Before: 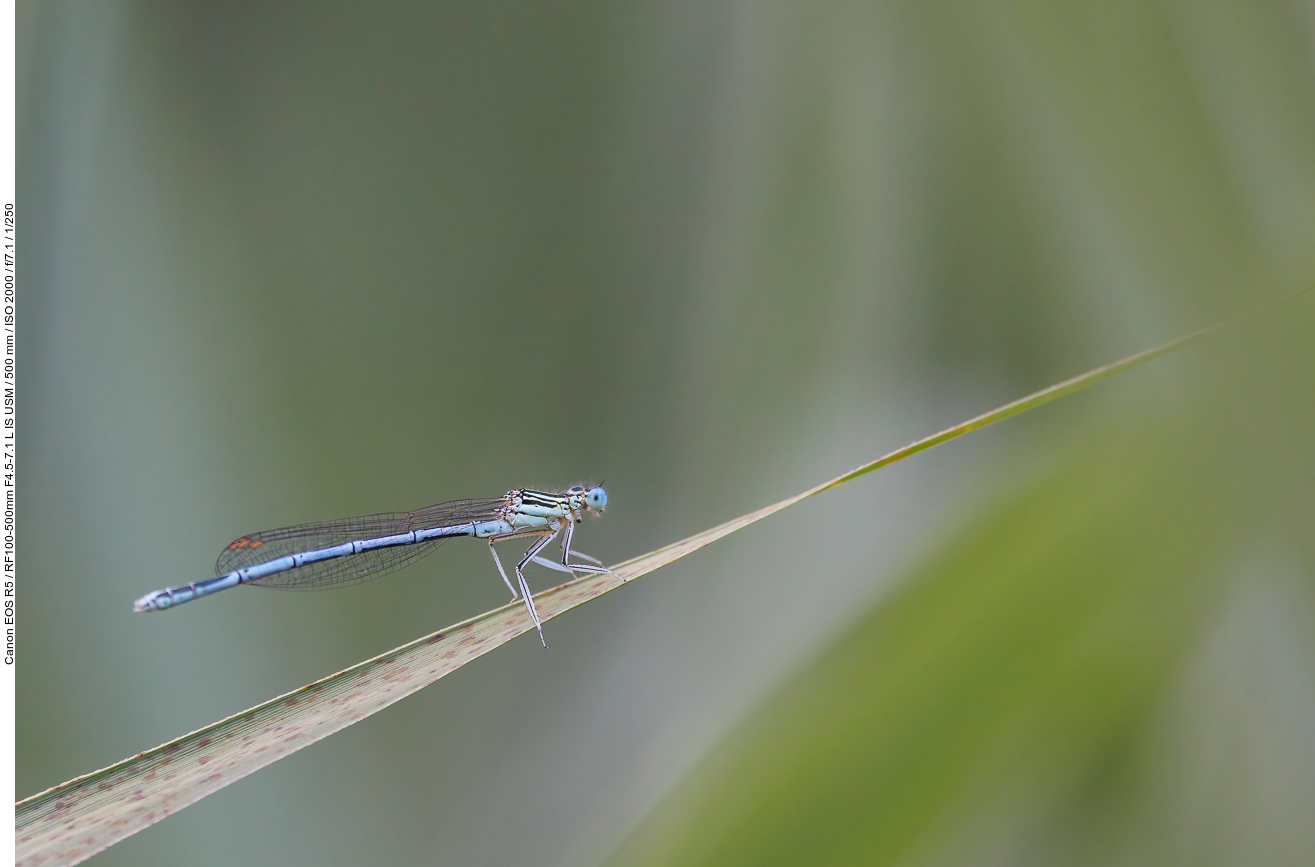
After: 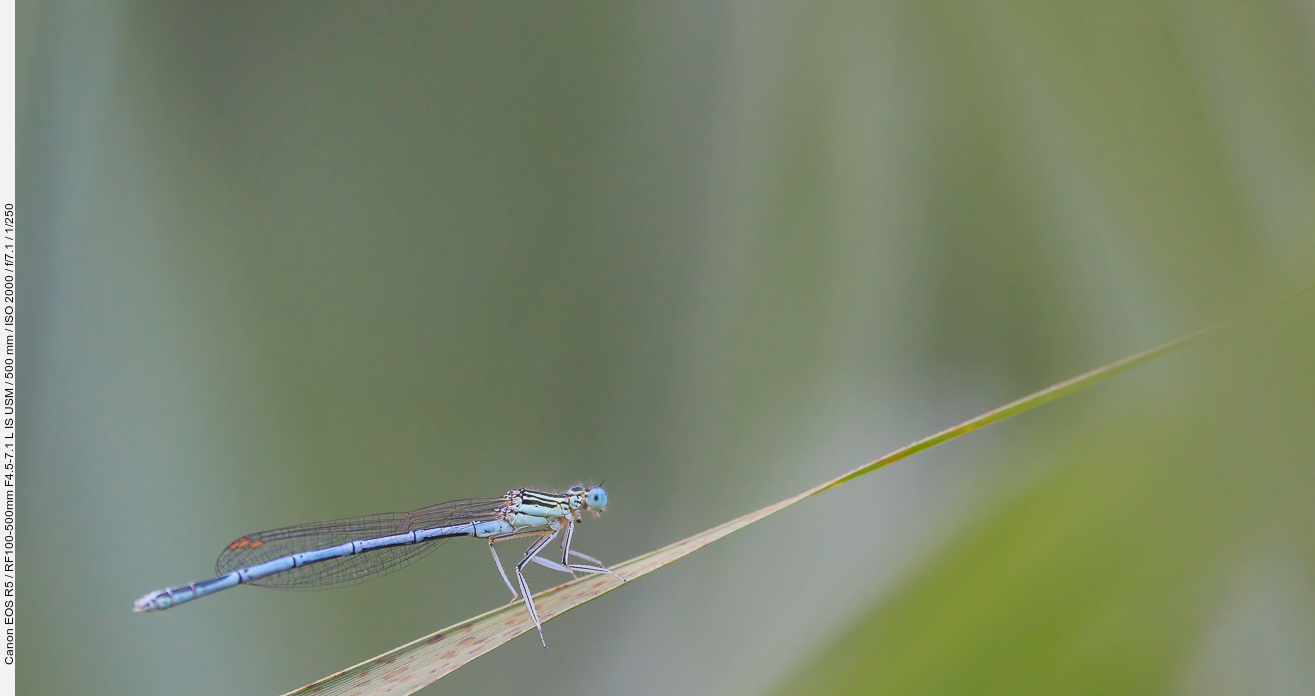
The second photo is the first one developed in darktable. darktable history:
crop: bottom 19.644%
contrast brightness saturation: contrast -0.1, brightness 0.05, saturation 0.08
